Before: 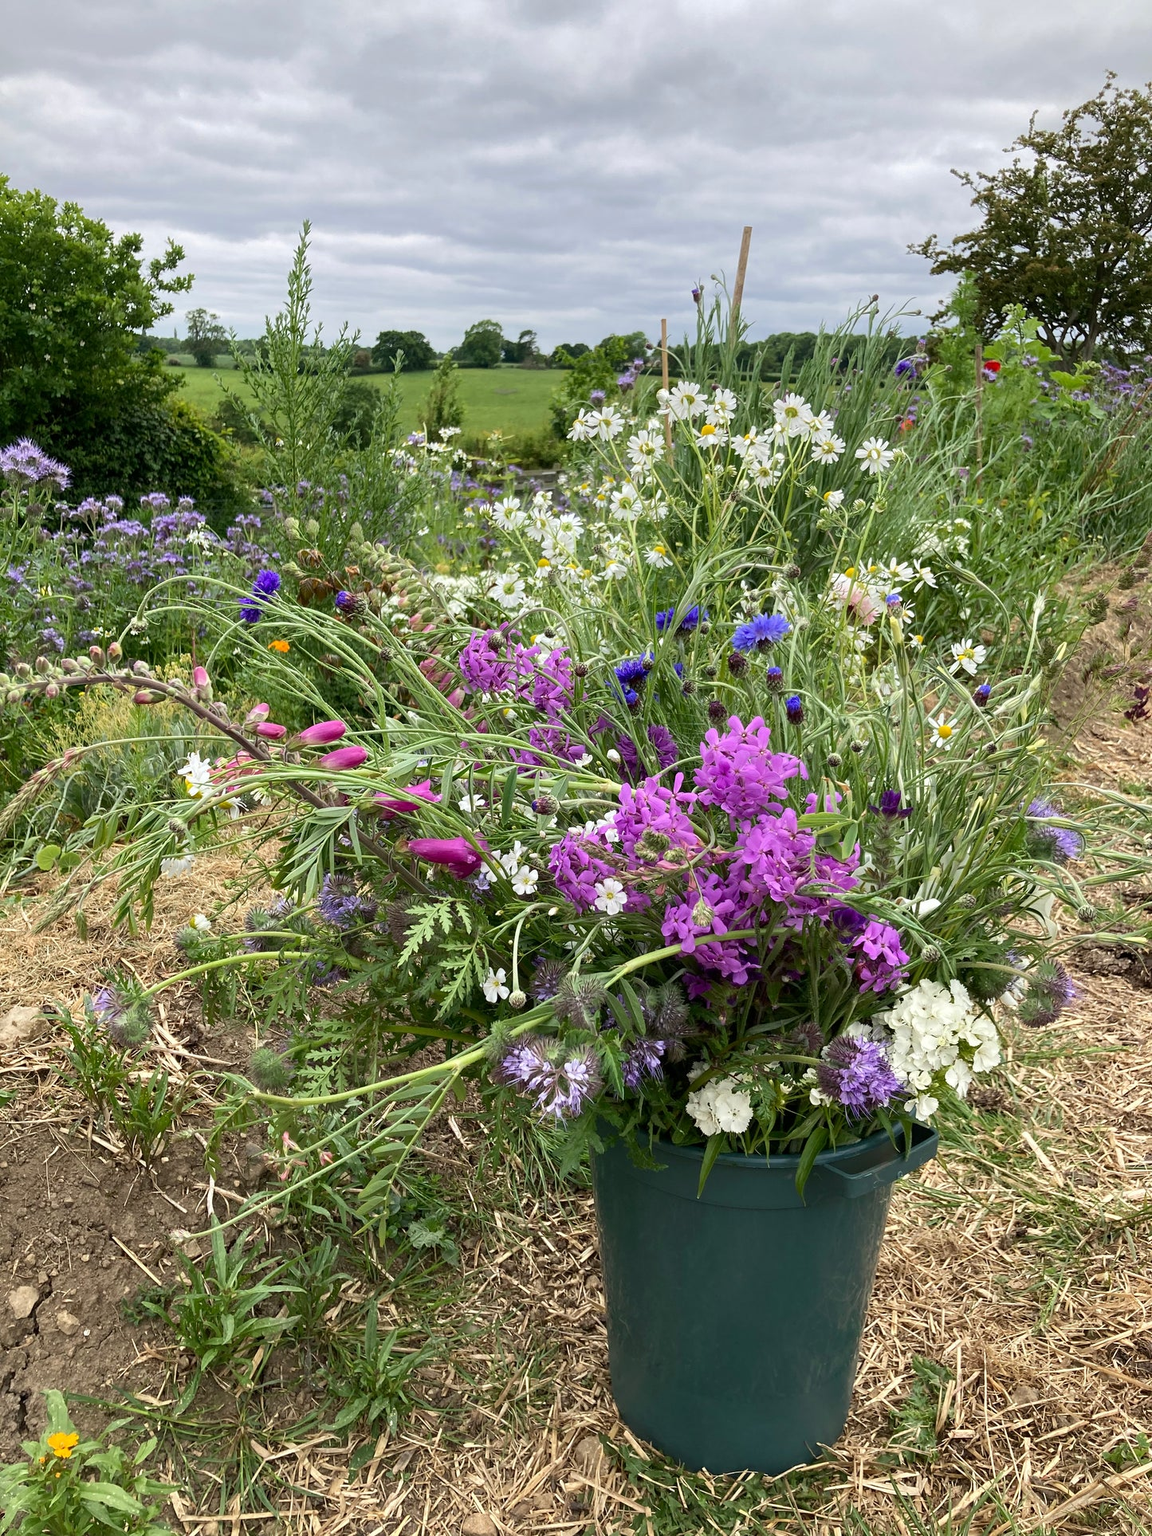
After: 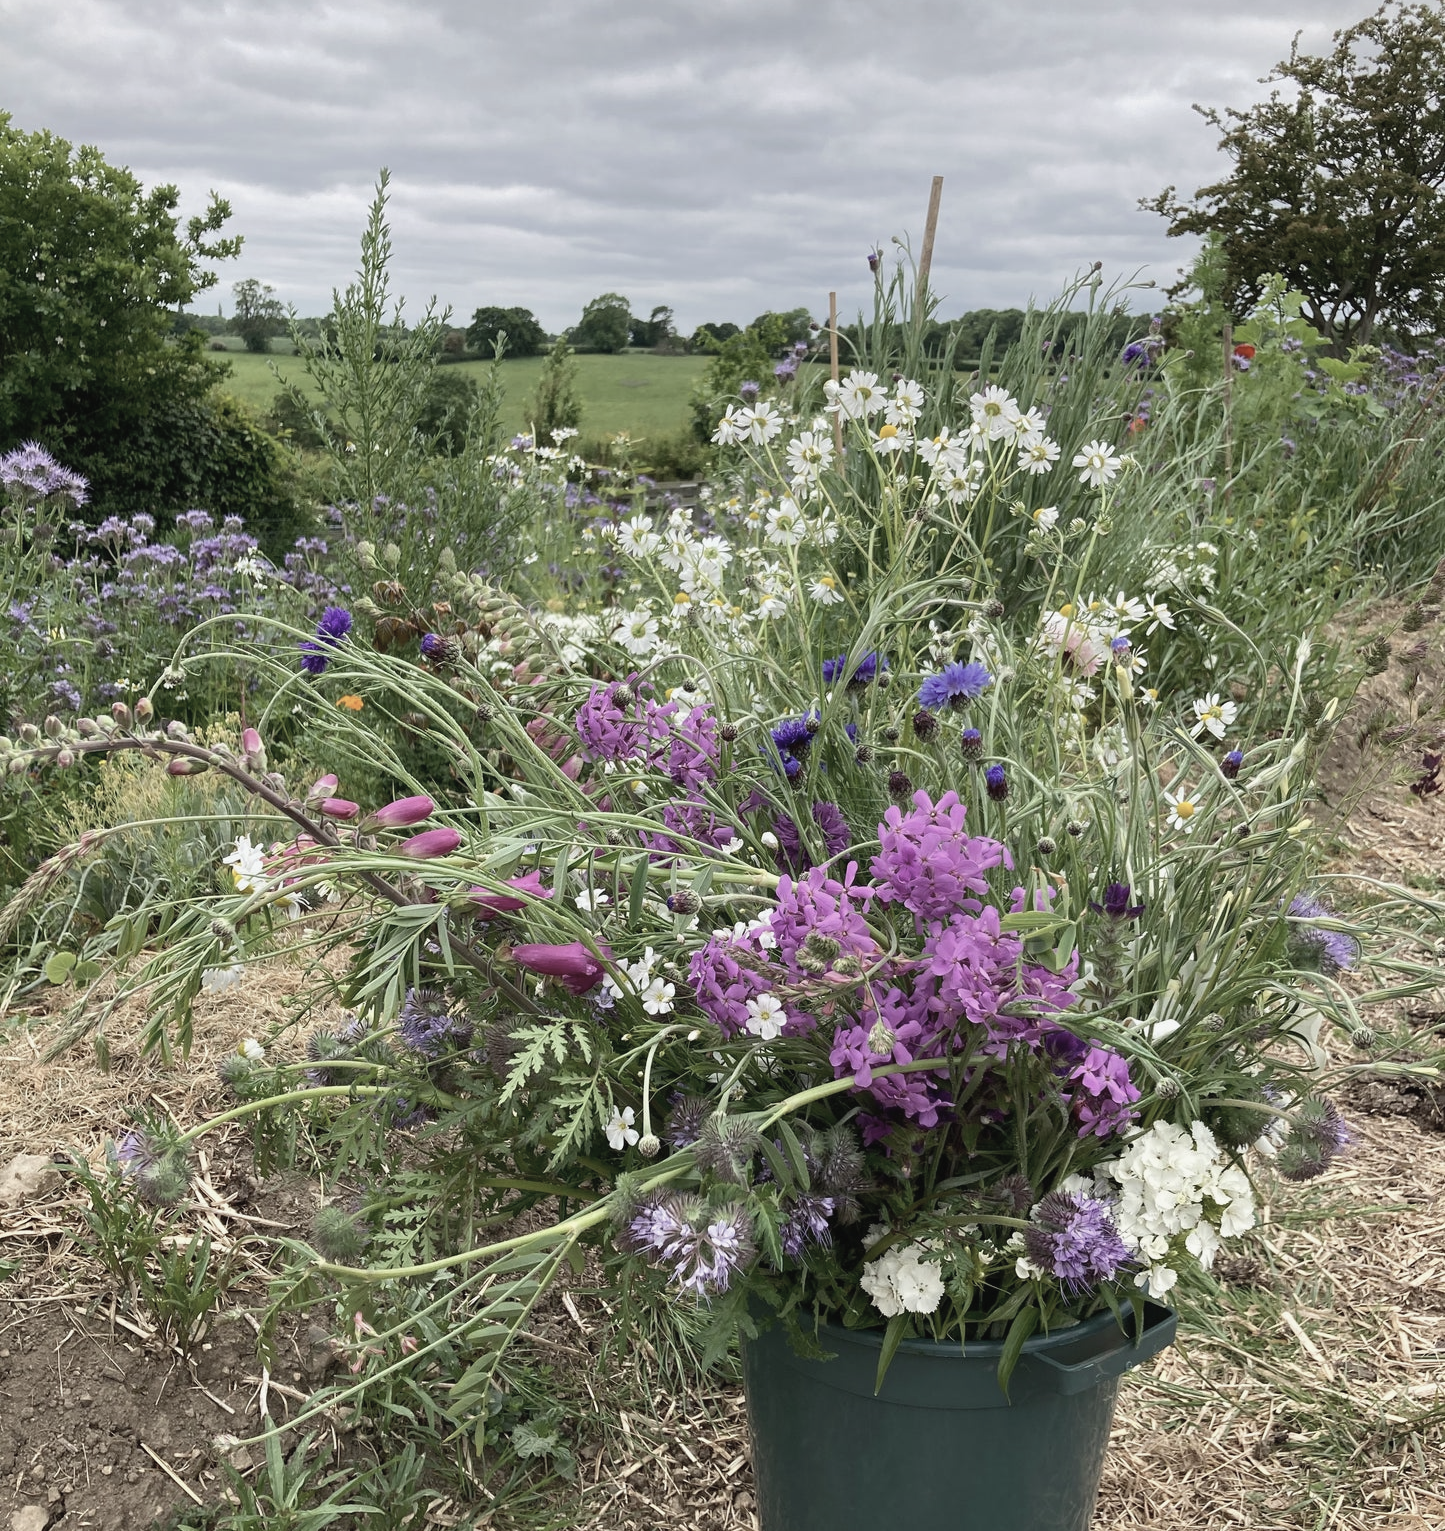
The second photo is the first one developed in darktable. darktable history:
crop and rotate: top 5.655%, bottom 14.85%
contrast brightness saturation: contrast -0.055, saturation -0.417
